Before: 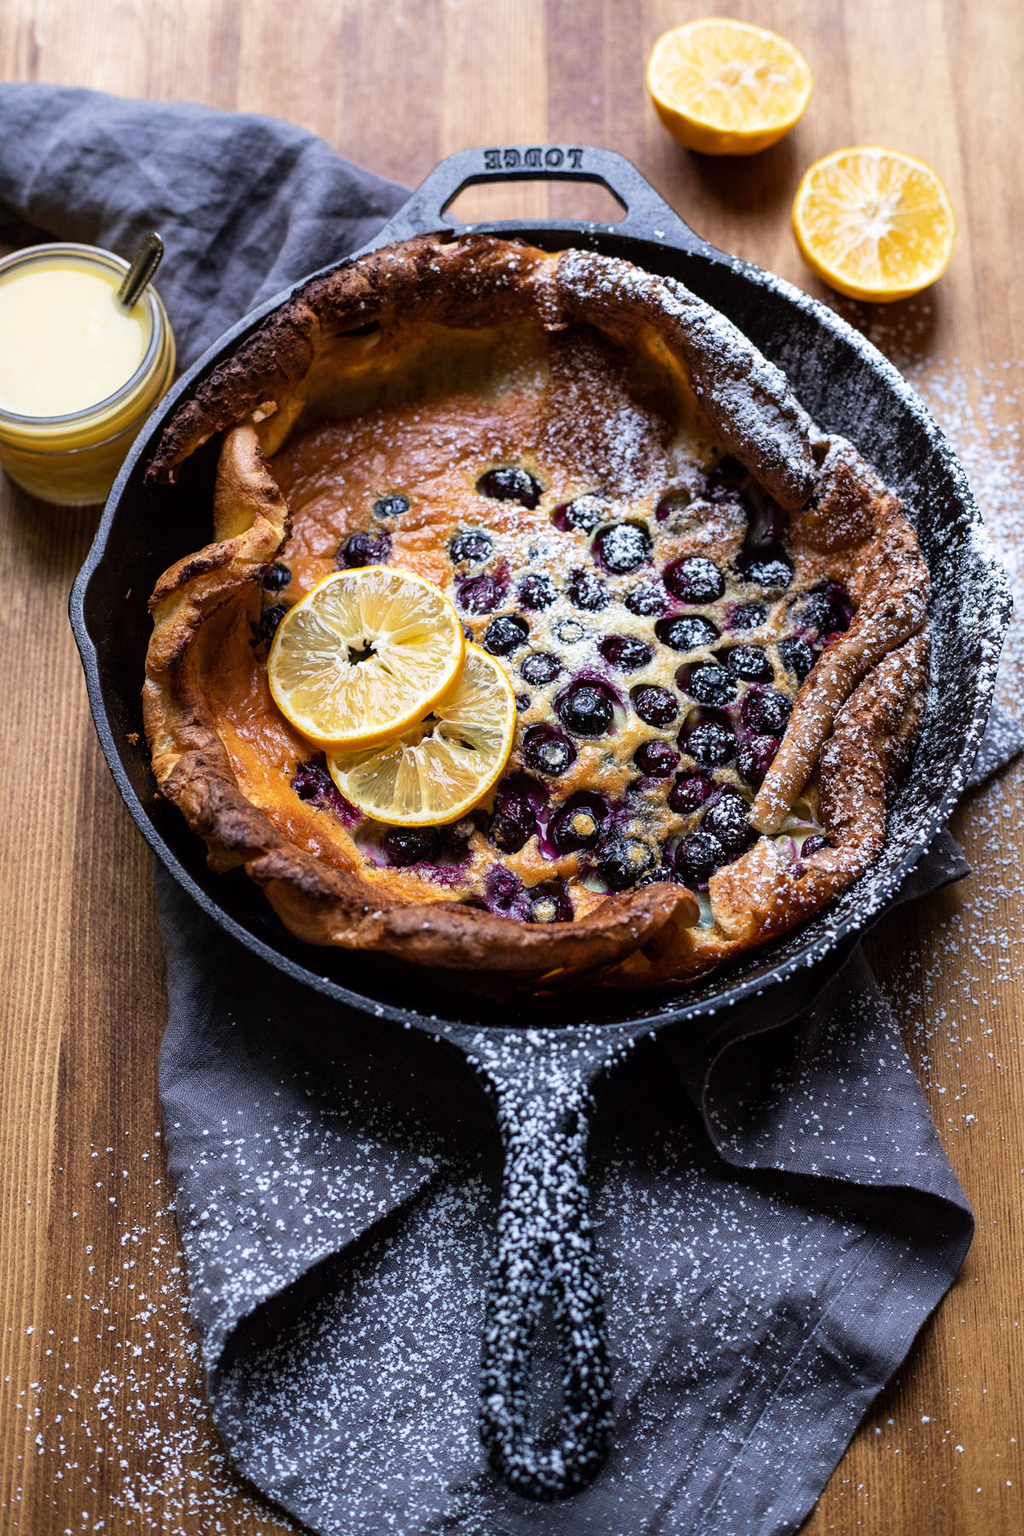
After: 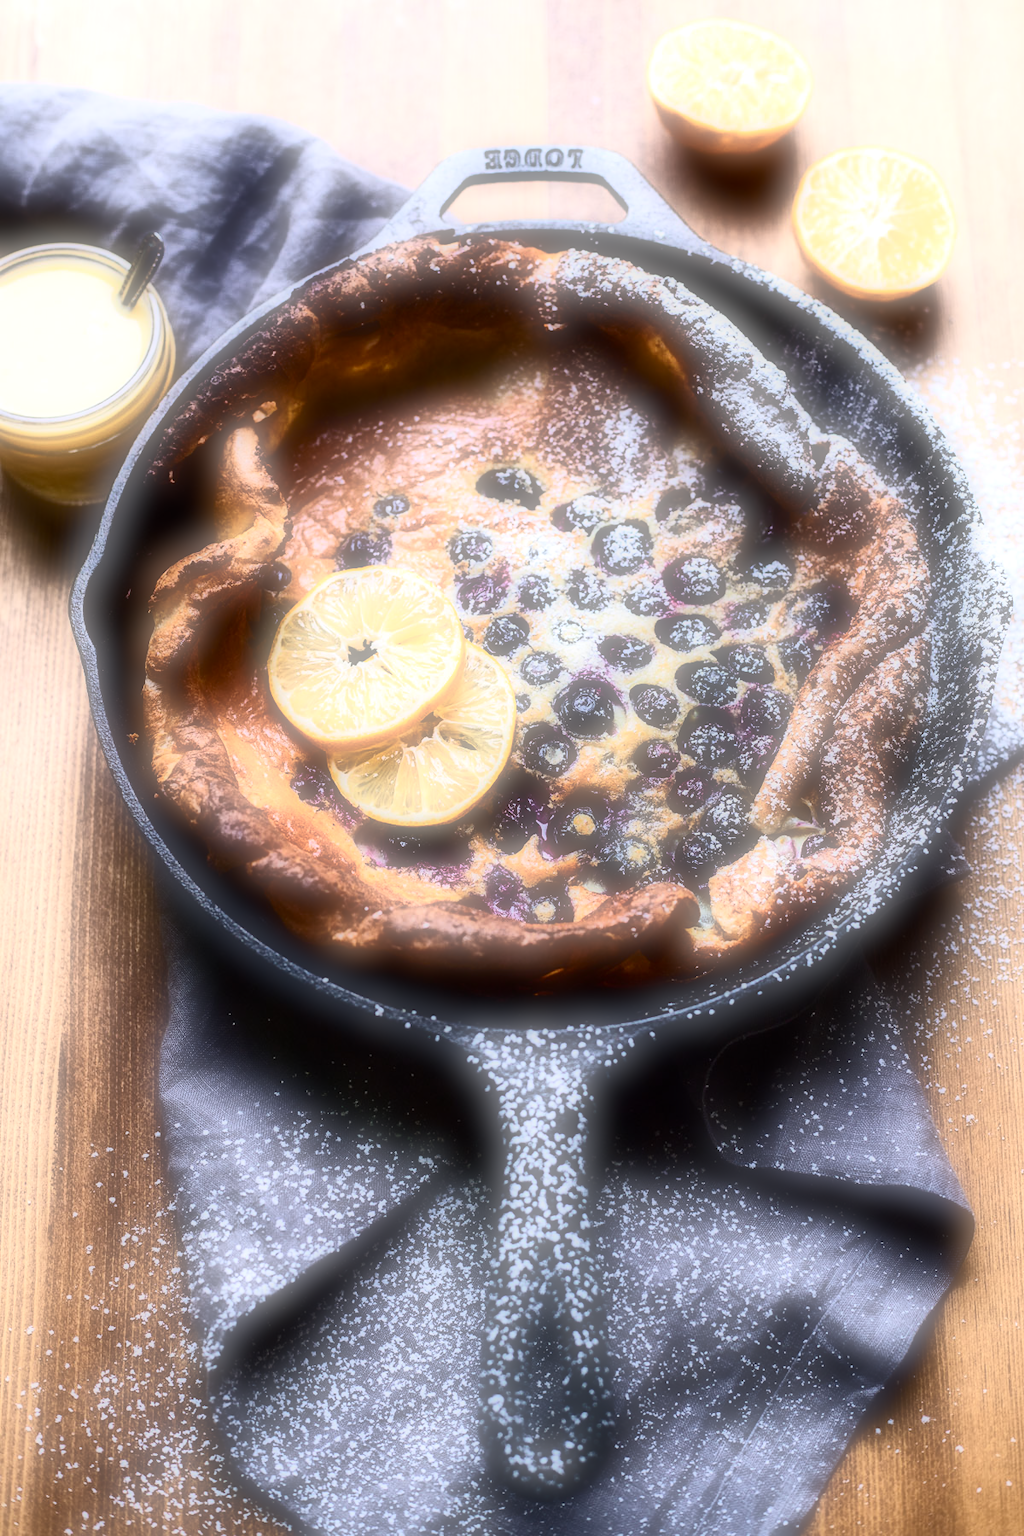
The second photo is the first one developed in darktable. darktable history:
exposure: exposure 0.515 EV, compensate highlight preservation false
soften: on, module defaults
contrast brightness saturation: contrast 0.39, brightness 0.1
